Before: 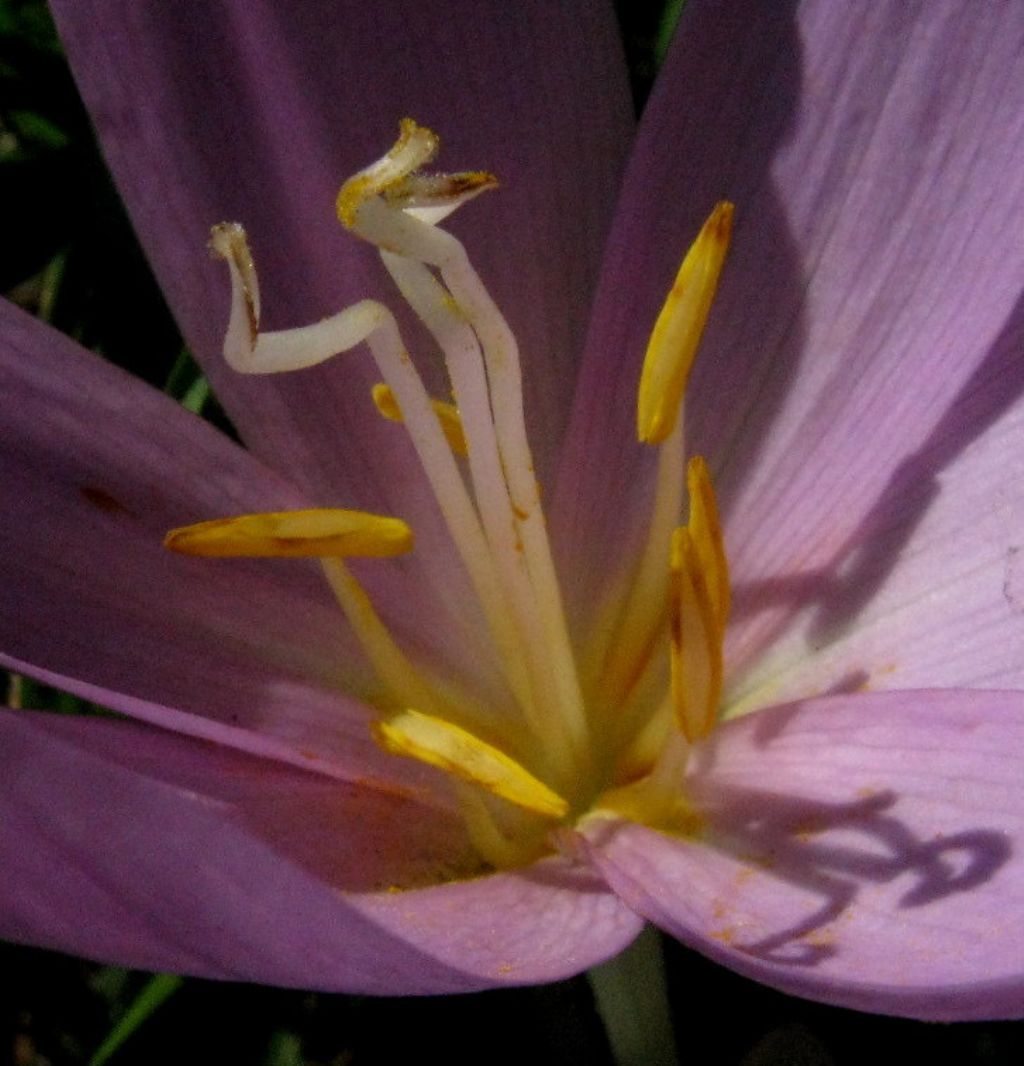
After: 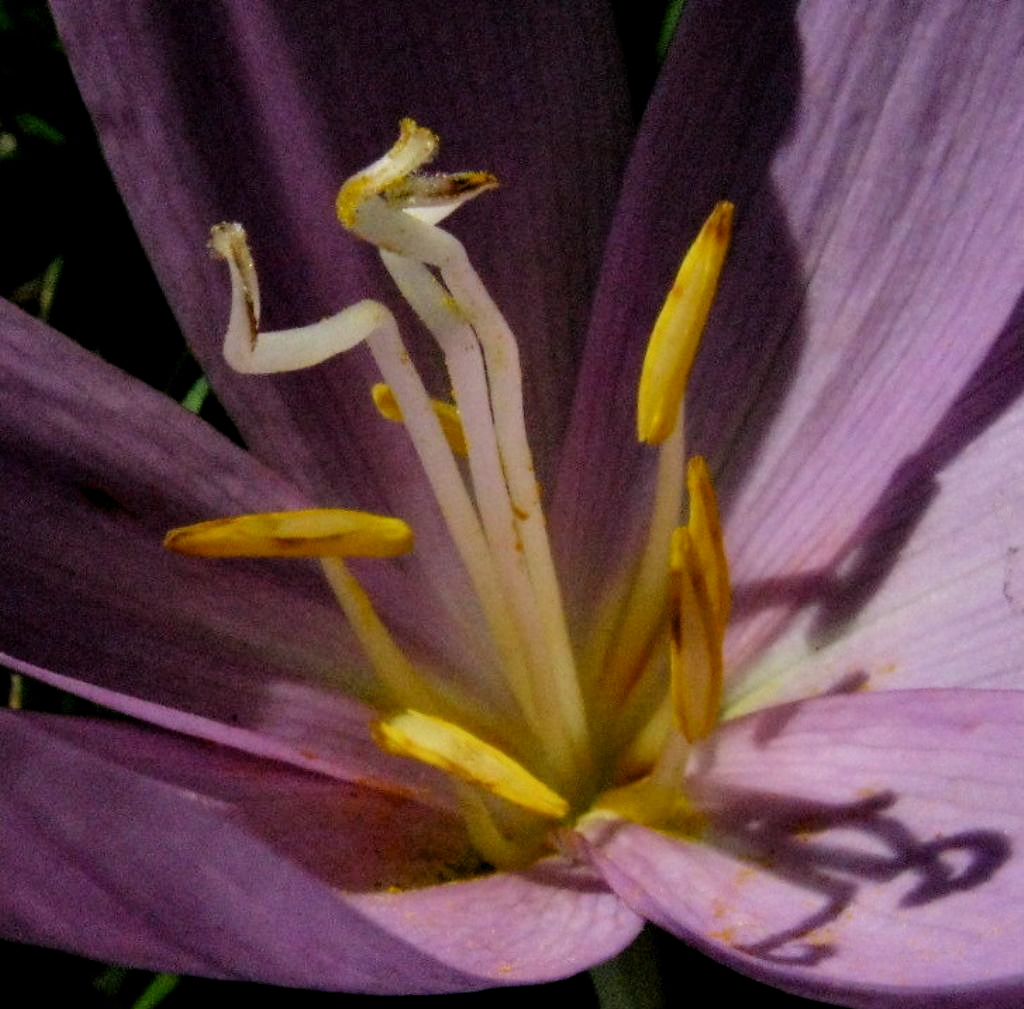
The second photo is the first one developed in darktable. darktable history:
sharpen: radius 2.876, amount 0.865, threshold 47.468
contrast equalizer: octaves 7, y [[0.6 ×6], [0.55 ×6], [0 ×6], [0 ×6], [0 ×6]]
filmic rgb: black relative exposure -7.65 EV, white relative exposure 4.56 EV, hardness 3.61, color science v6 (2022)
crop and rotate: top 0.005%, bottom 5.263%
